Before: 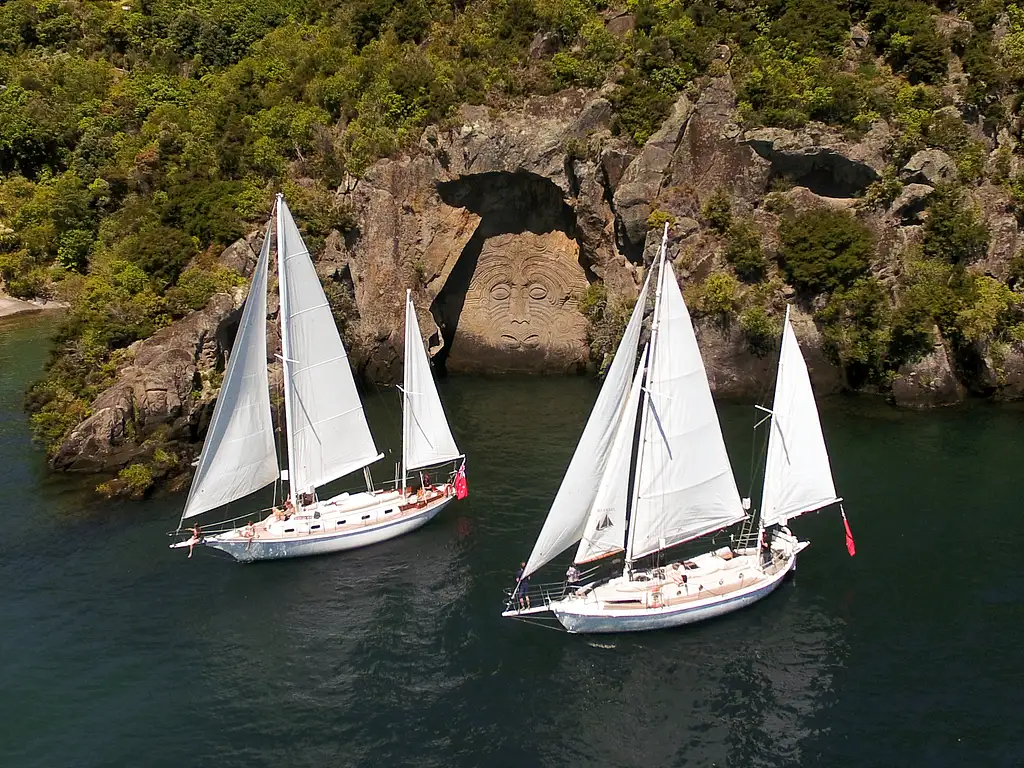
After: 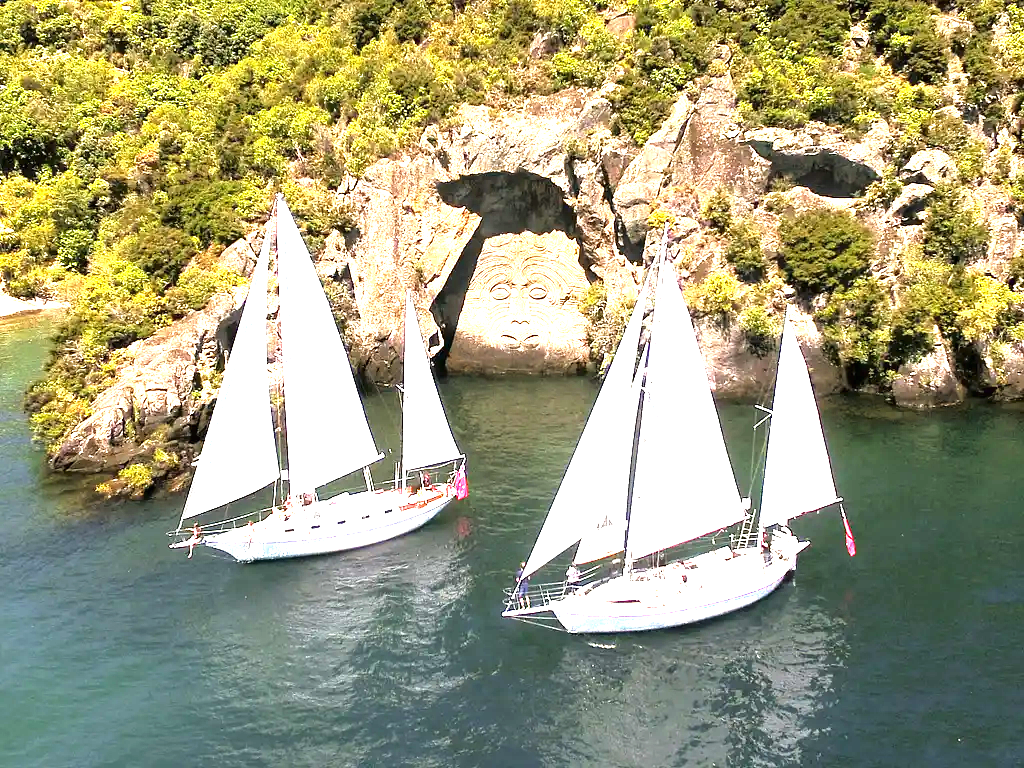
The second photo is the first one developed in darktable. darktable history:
tone equalizer: -8 EV -0.753 EV, -7 EV -0.68 EV, -6 EV -0.568 EV, -5 EV -0.368 EV, -3 EV 0.391 EV, -2 EV 0.6 EV, -1 EV 0.695 EV, +0 EV 0.766 EV
exposure: black level correction 0, exposure 1.993 EV, compensate highlight preservation false
